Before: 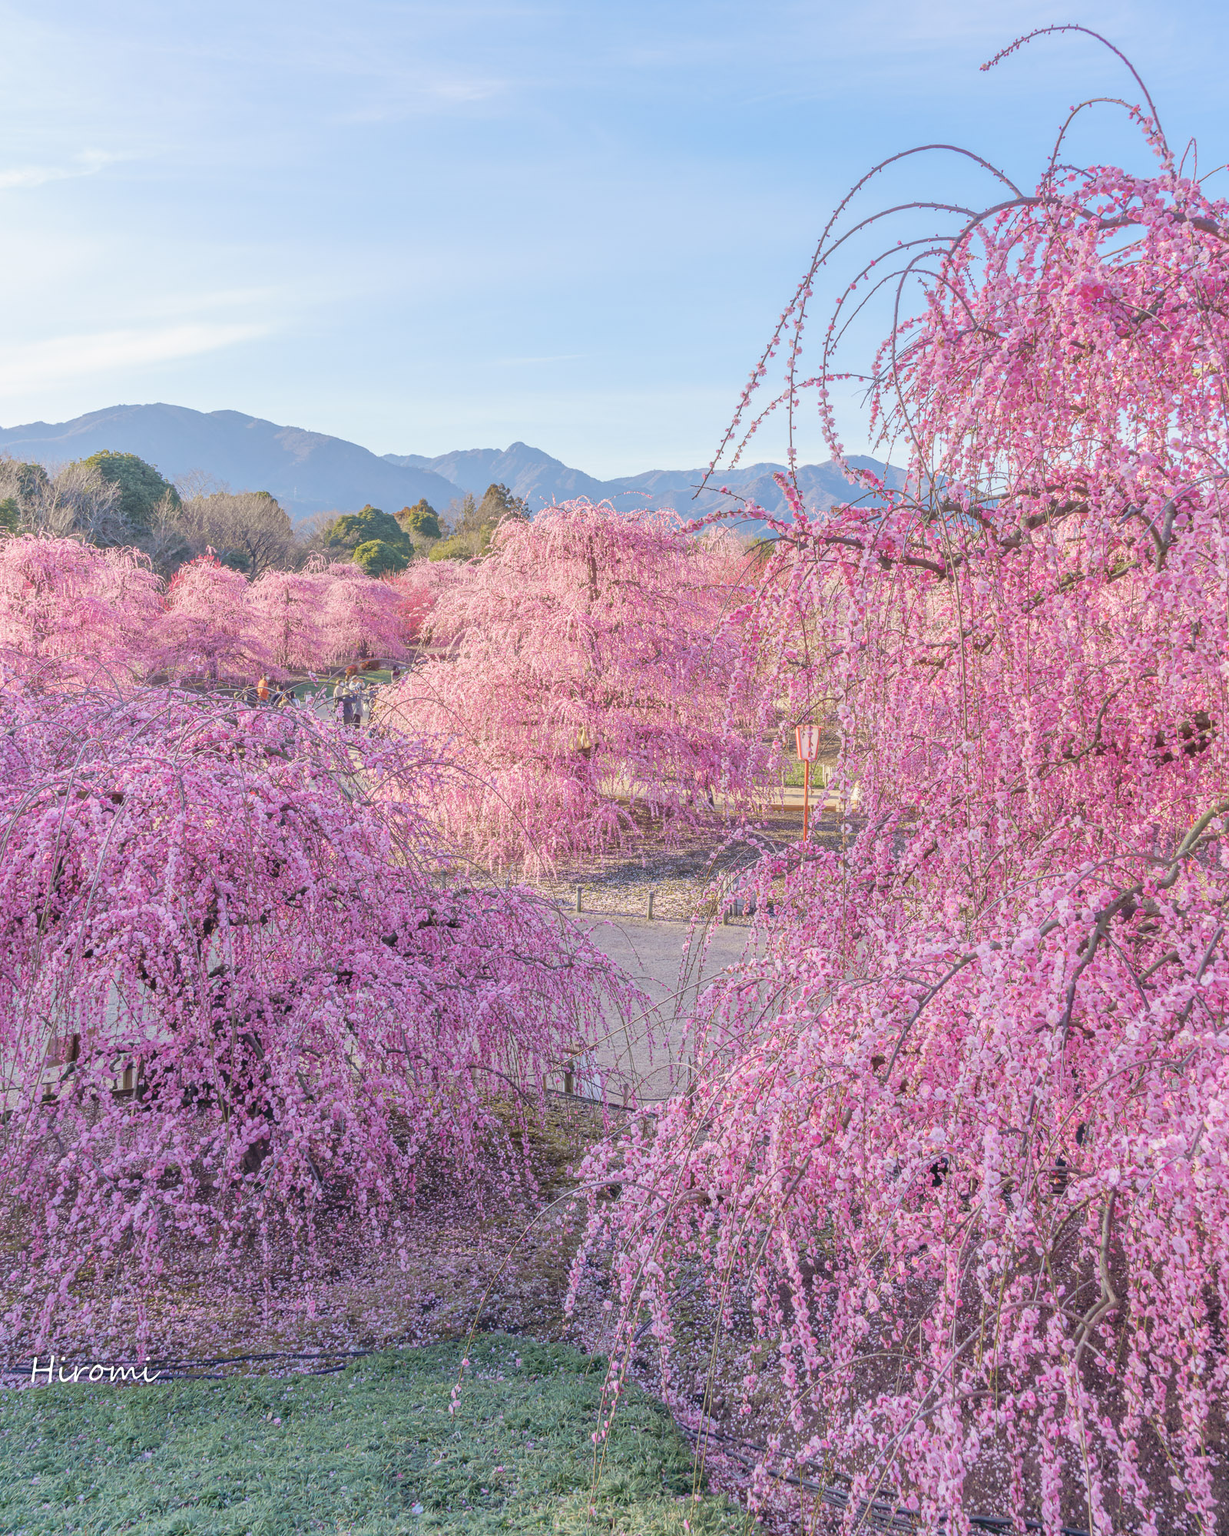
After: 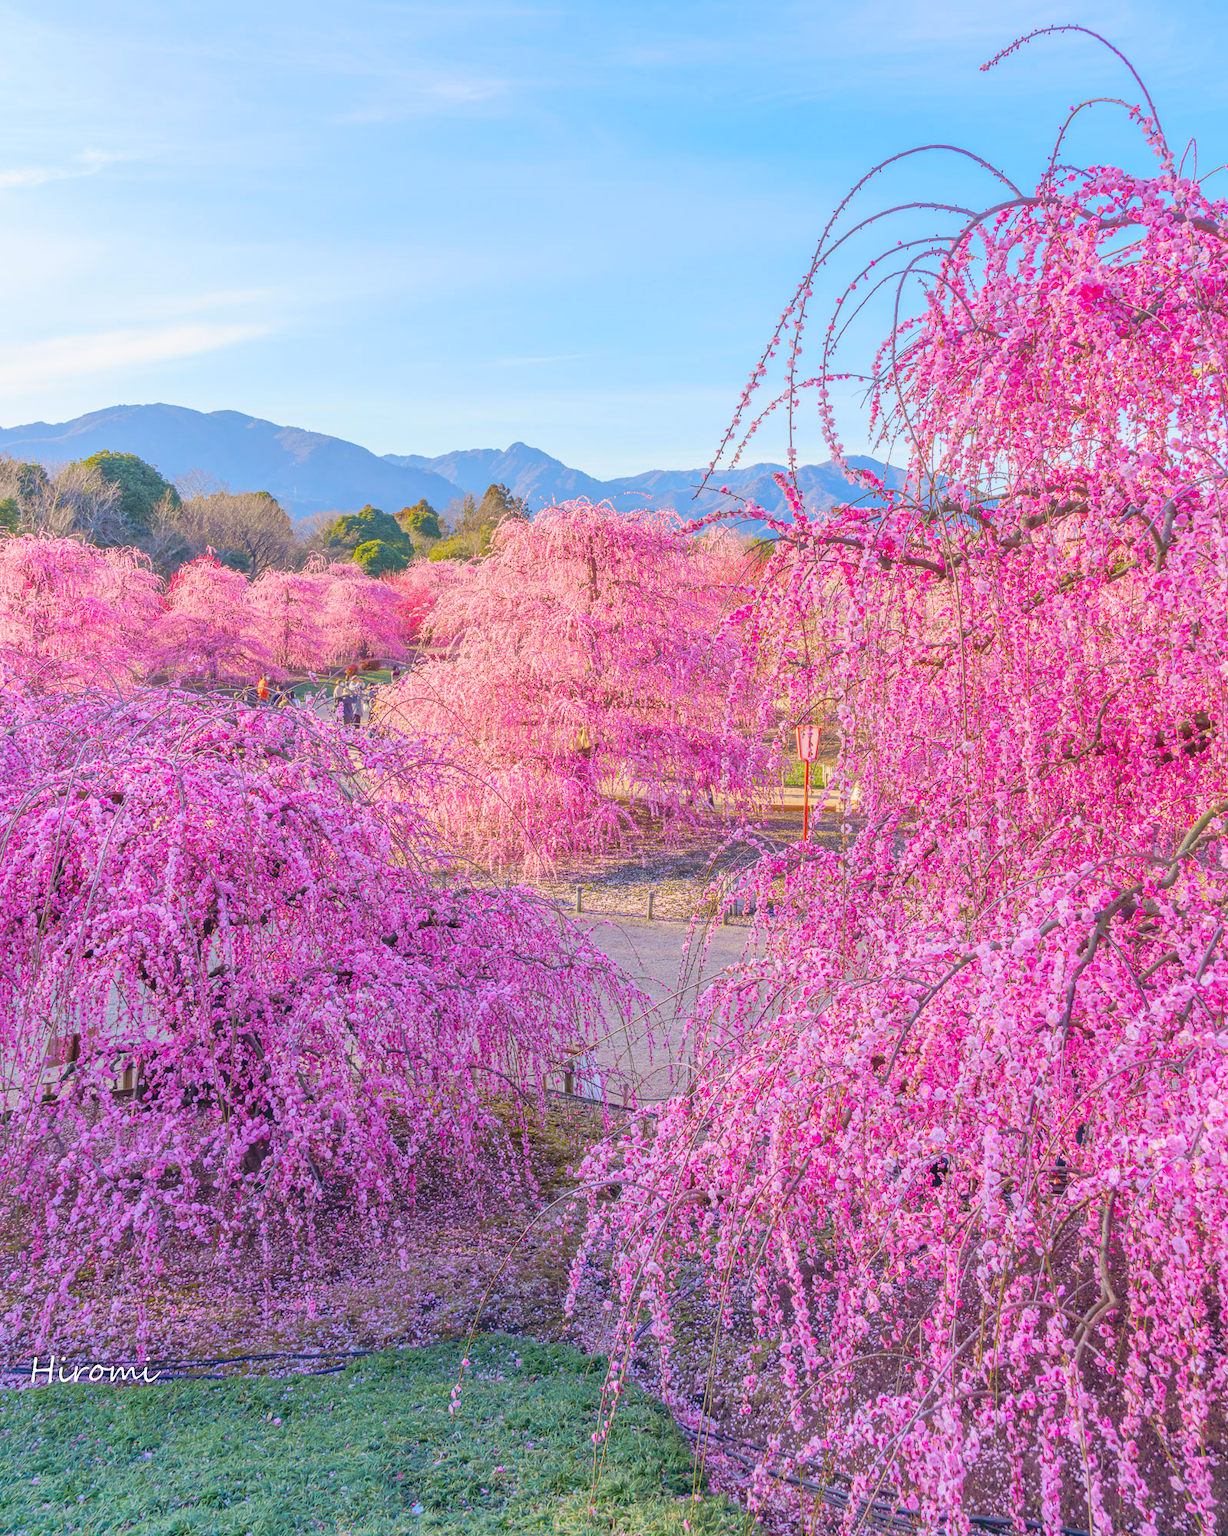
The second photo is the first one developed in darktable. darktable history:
contrast brightness saturation: saturation 0.5
color balance: output saturation 110%
